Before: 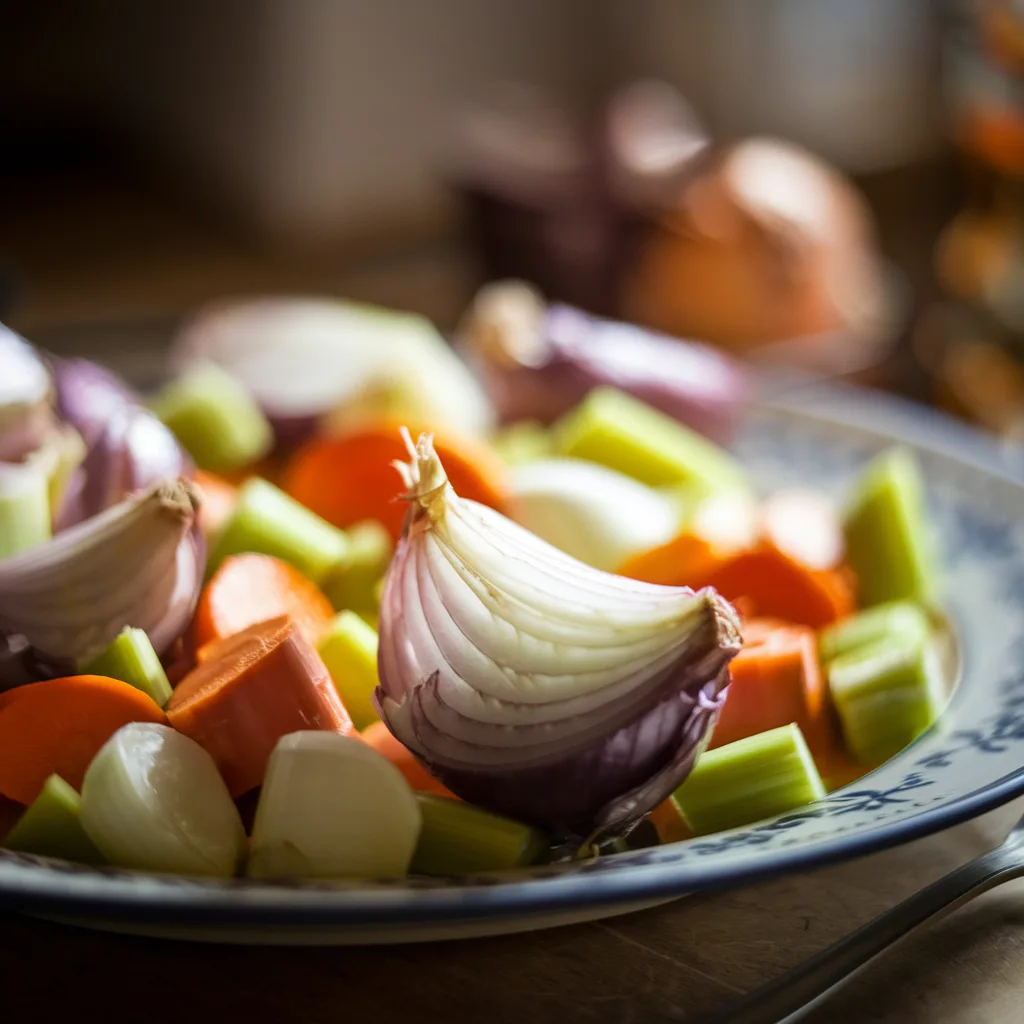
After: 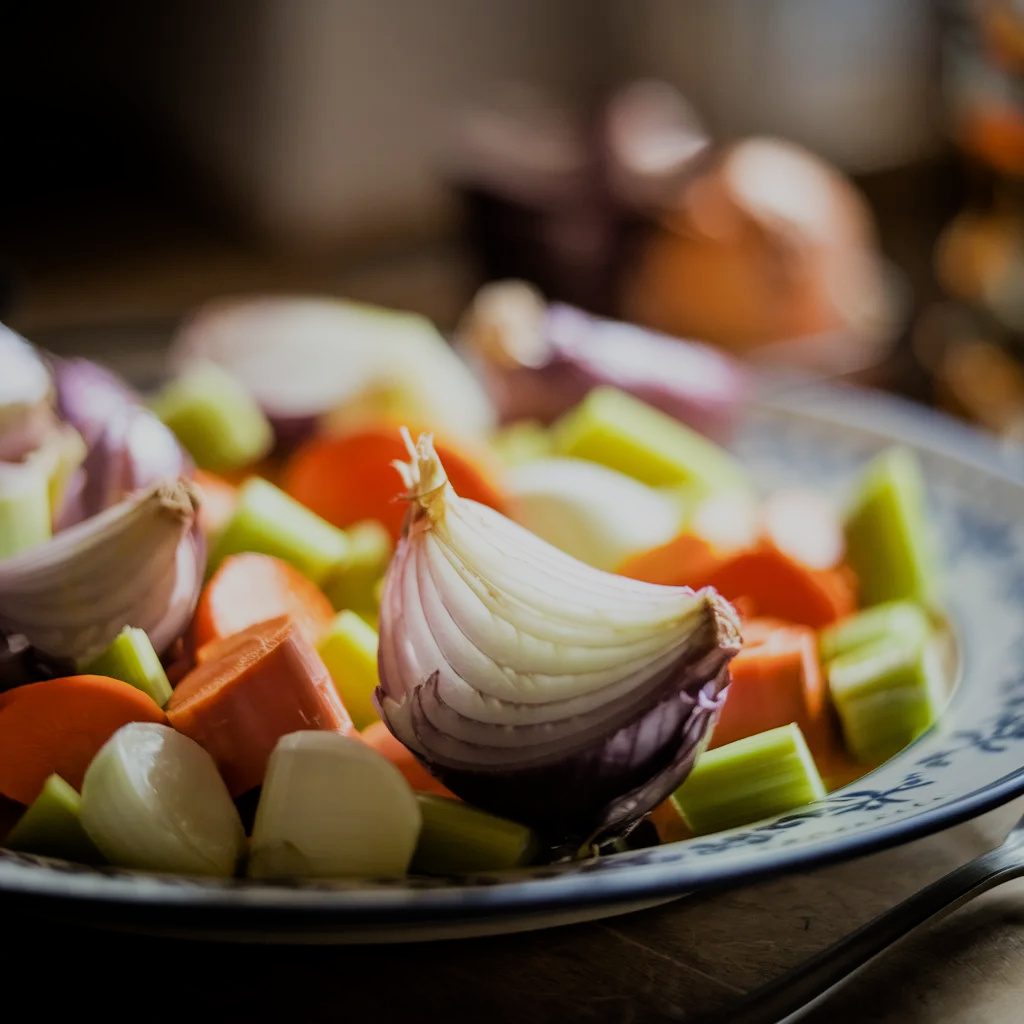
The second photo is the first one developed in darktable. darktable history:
filmic rgb: black relative exposure -7.32 EV, white relative exposure 5.09 EV, hardness 3.2
tone equalizer: on, module defaults
